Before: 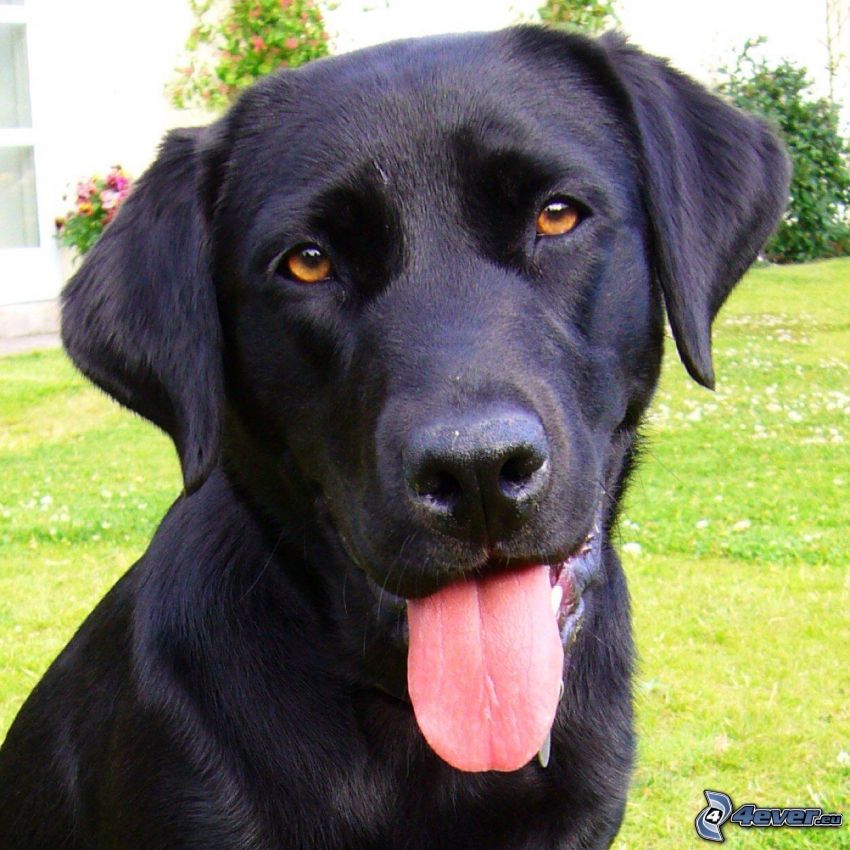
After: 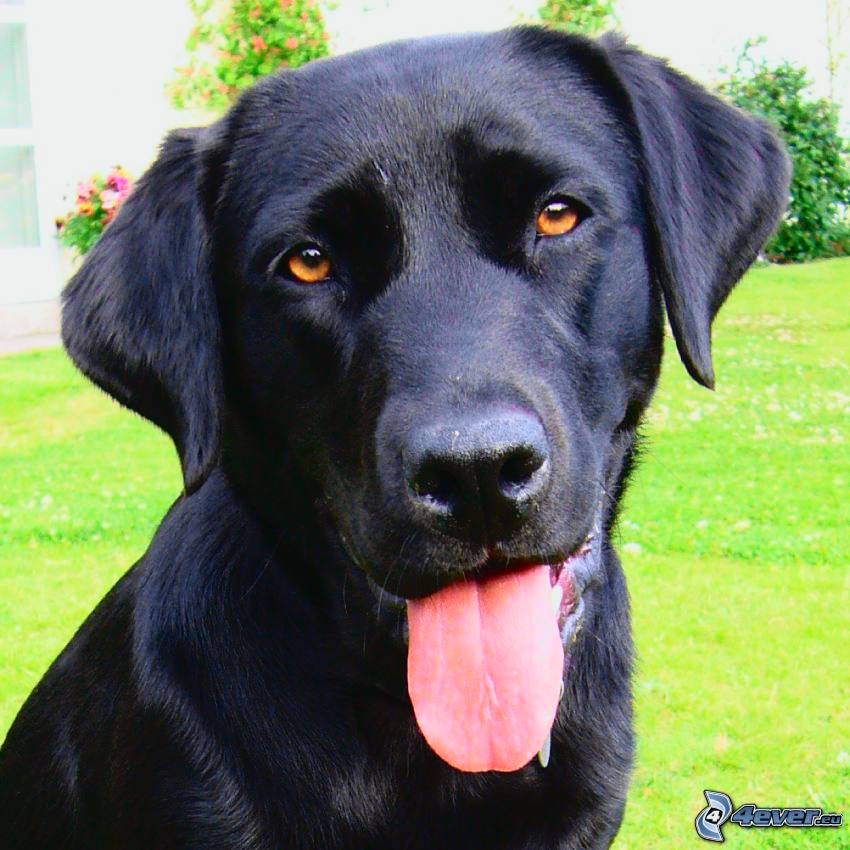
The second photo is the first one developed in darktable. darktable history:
tone curve: curves: ch0 [(0, 0.022) (0.114, 0.088) (0.282, 0.316) (0.446, 0.511) (0.613, 0.693) (0.786, 0.843) (0.999, 0.949)]; ch1 [(0, 0) (0.395, 0.343) (0.463, 0.427) (0.486, 0.474) (0.503, 0.5) (0.535, 0.522) (0.555, 0.566) (0.594, 0.614) (0.755, 0.793) (1, 1)]; ch2 [(0, 0) (0.369, 0.388) (0.449, 0.431) (0.501, 0.5) (0.528, 0.517) (0.561, 0.59) (0.612, 0.646) (0.697, 0.721) (1, 1)], color space Lab, independent channels, preserve colors none
